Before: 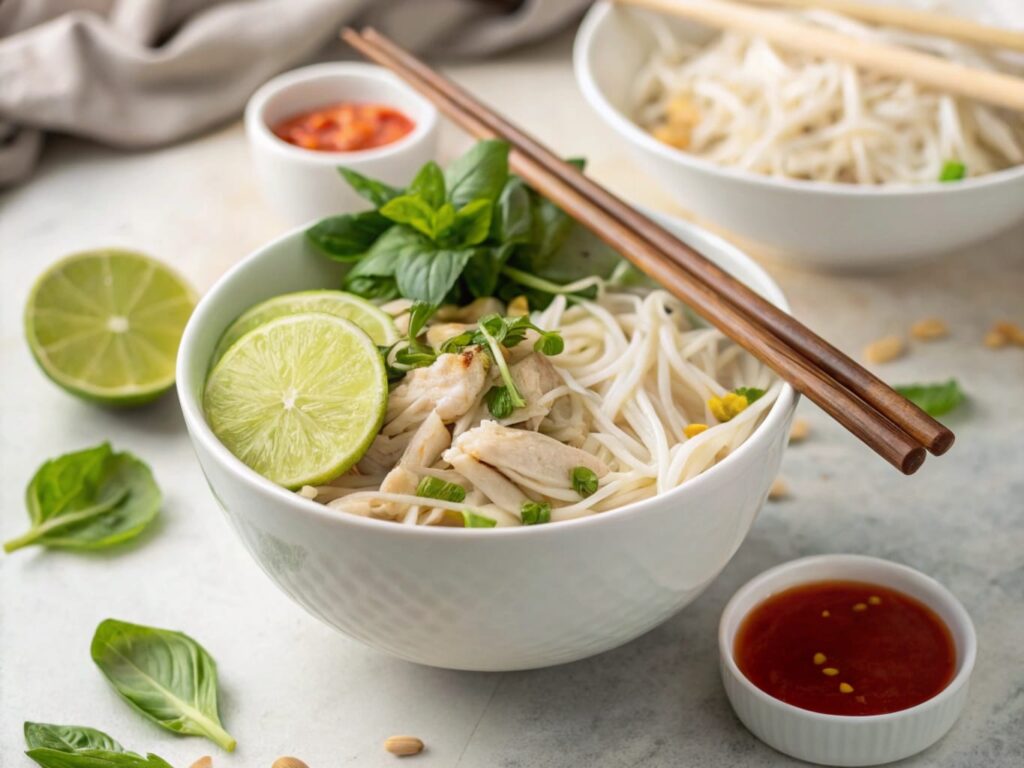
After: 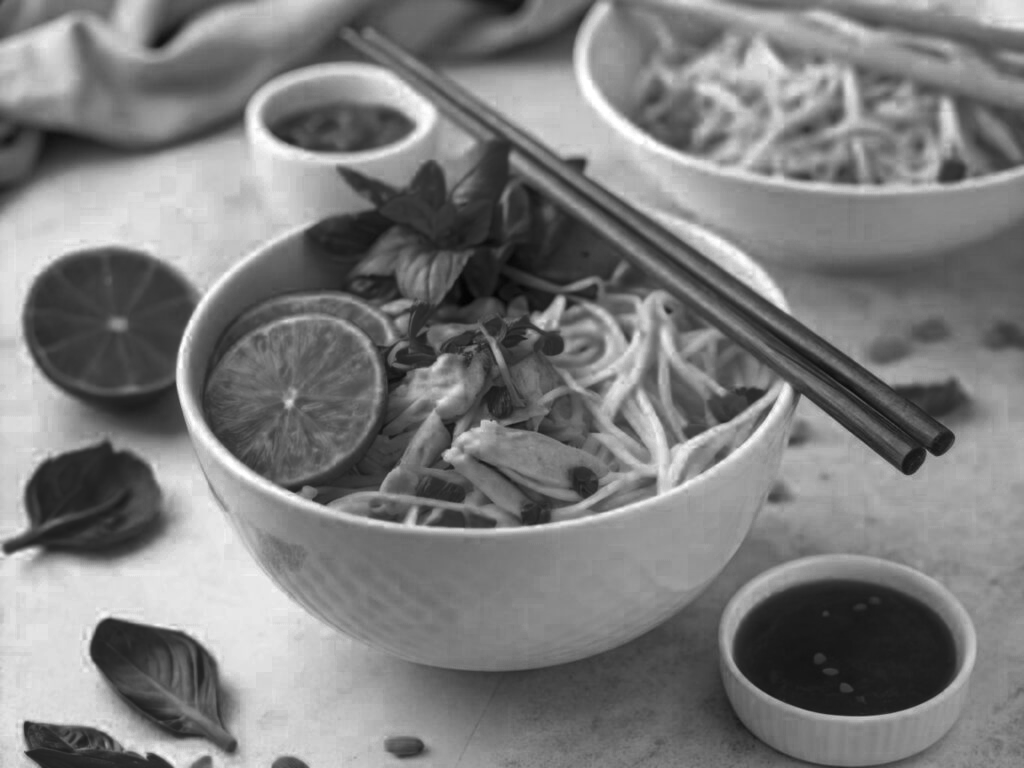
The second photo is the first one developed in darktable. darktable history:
shadows and highlights: low approximation 0.01, soften with gaussian
color zones: curves: ch0 [(0.287, 0.048) (0.493, 0.484) (0.737, 0.816)]; ch1 [(0, 0) (0.143, 0) (0.286, 0) (0.429, 0) (0.571, 0) (0.714, 0) (0.857, 0)]
